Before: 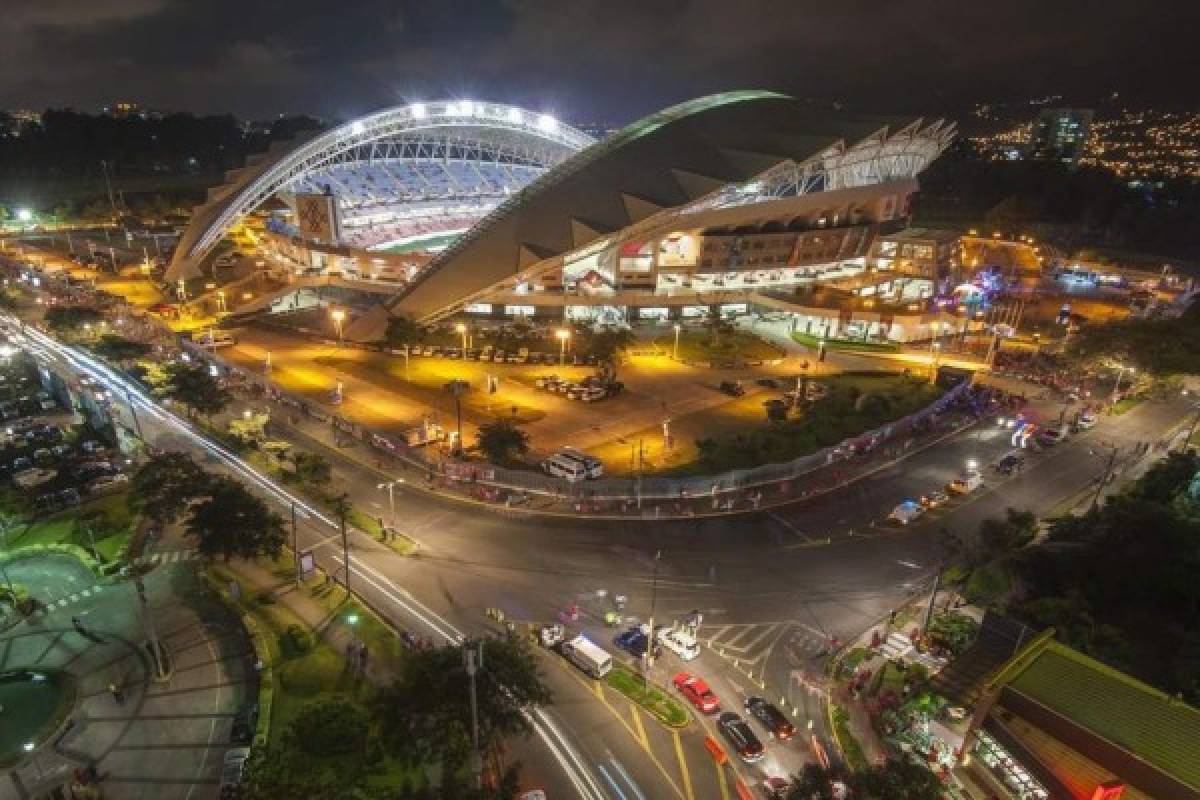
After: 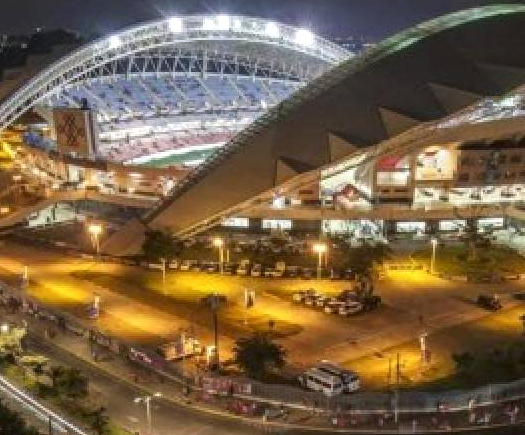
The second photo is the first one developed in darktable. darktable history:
crop: left 20.304%, top 10.821%, right 35.895%, bottom 34.732%
local contrast: on, module defaults
contrast brightness saturation: contrast 0.033, brightness -0.035
